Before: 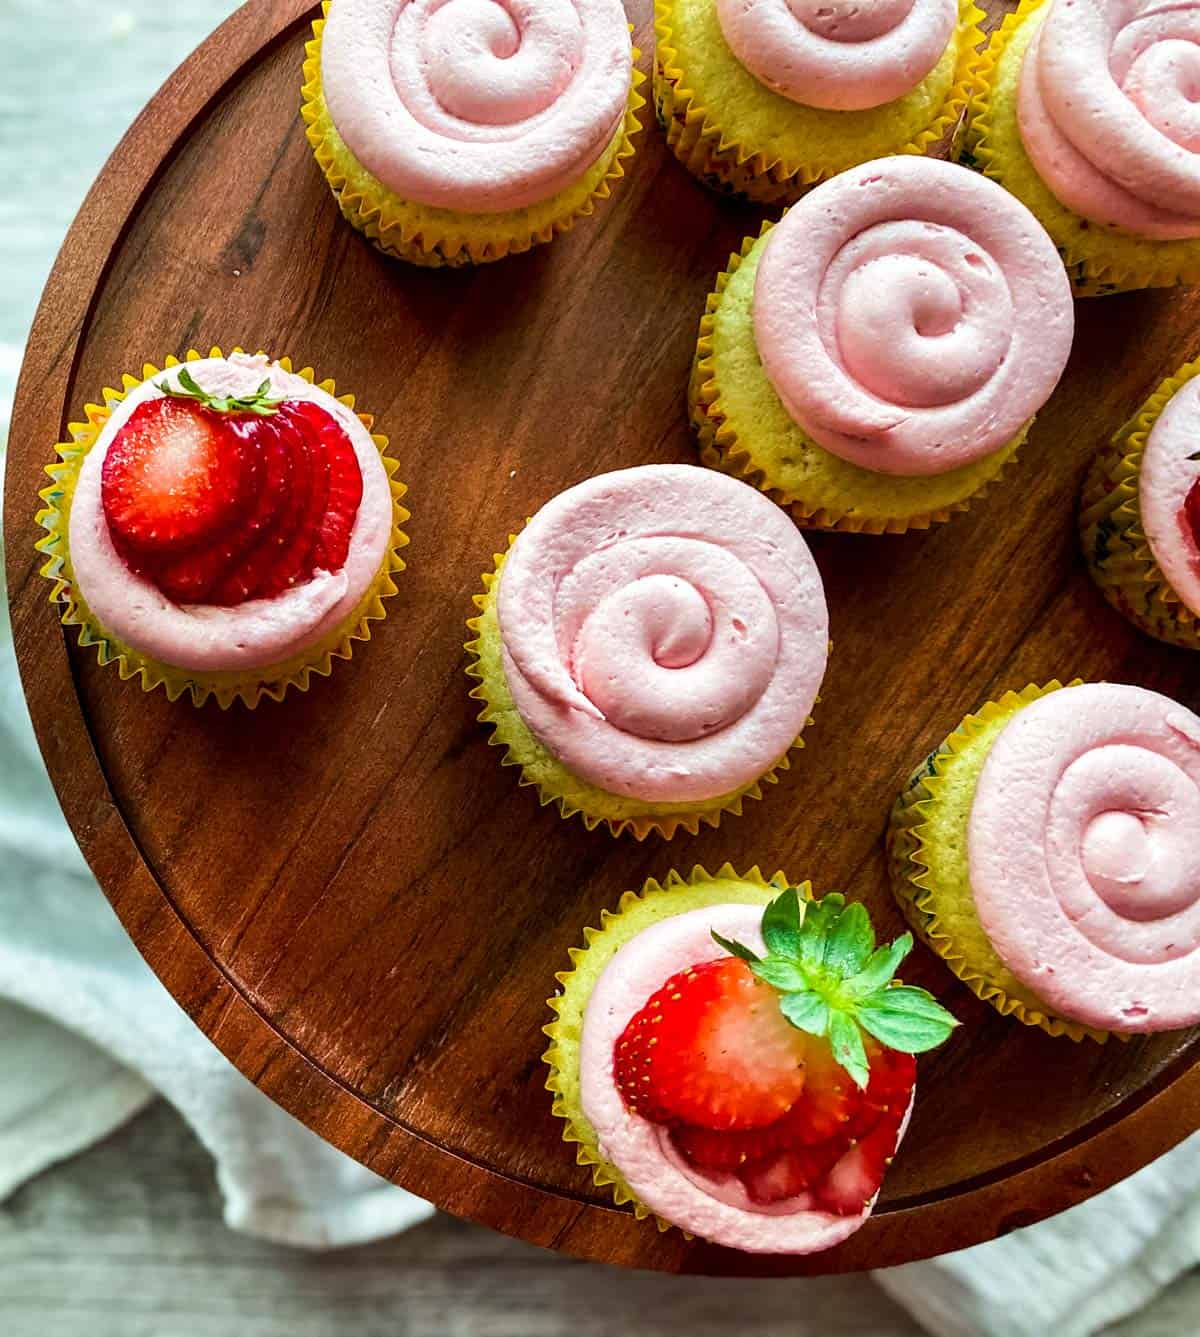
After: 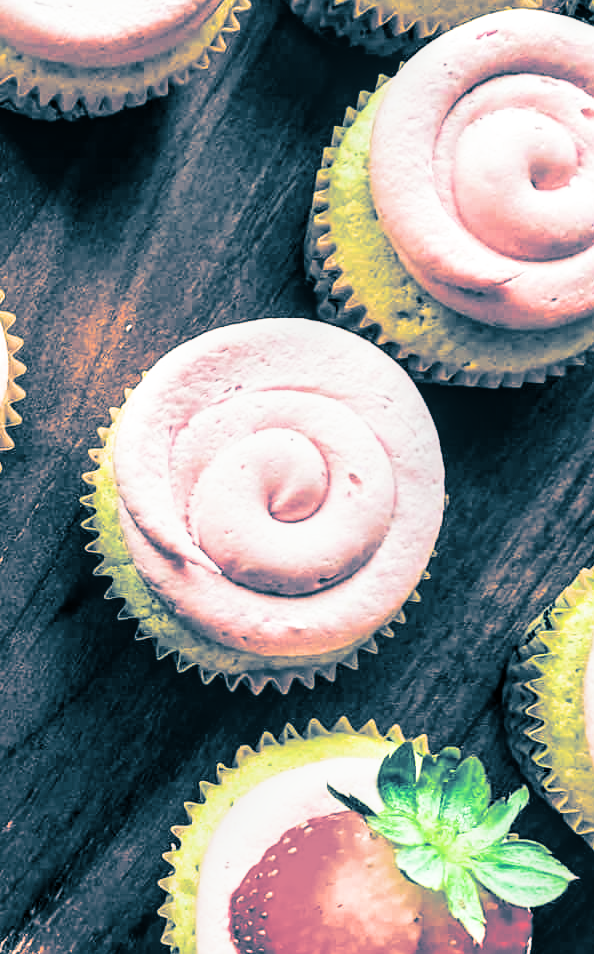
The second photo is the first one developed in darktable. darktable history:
split-toning: shadows › hue 212.4°, balance -70
exposure: black level correction -0.005, exposure 1.002 EV, compensate highlight preservation false
color zones: curves: ch1 [(0.25, 0.5) (0.747, 0.71)]
crop: left 32.075%, top 10.976%, right 18.355%, bottom 17.596%
filmic rgb: black relative exposure -5 EV, white relative exposure 3.5 EV, hardness 3.19, contrast 1.5, highlights saturation mix -50%
local contrast: on, module defaults
